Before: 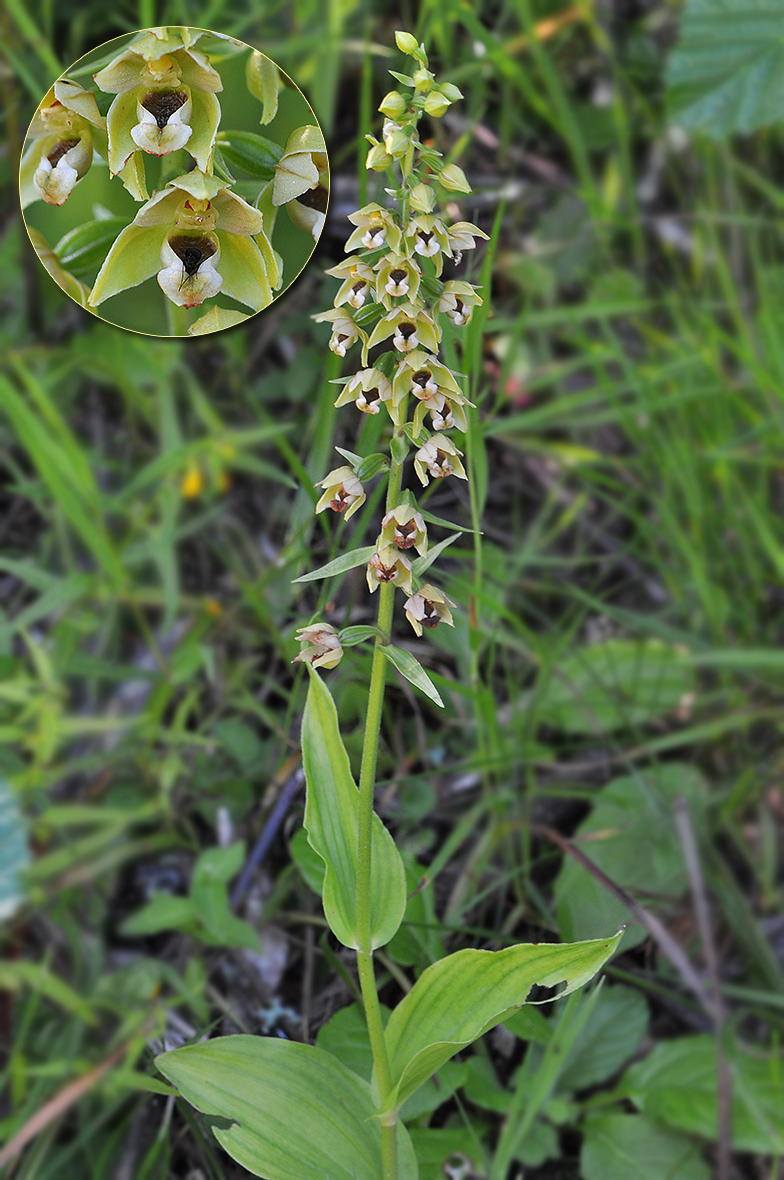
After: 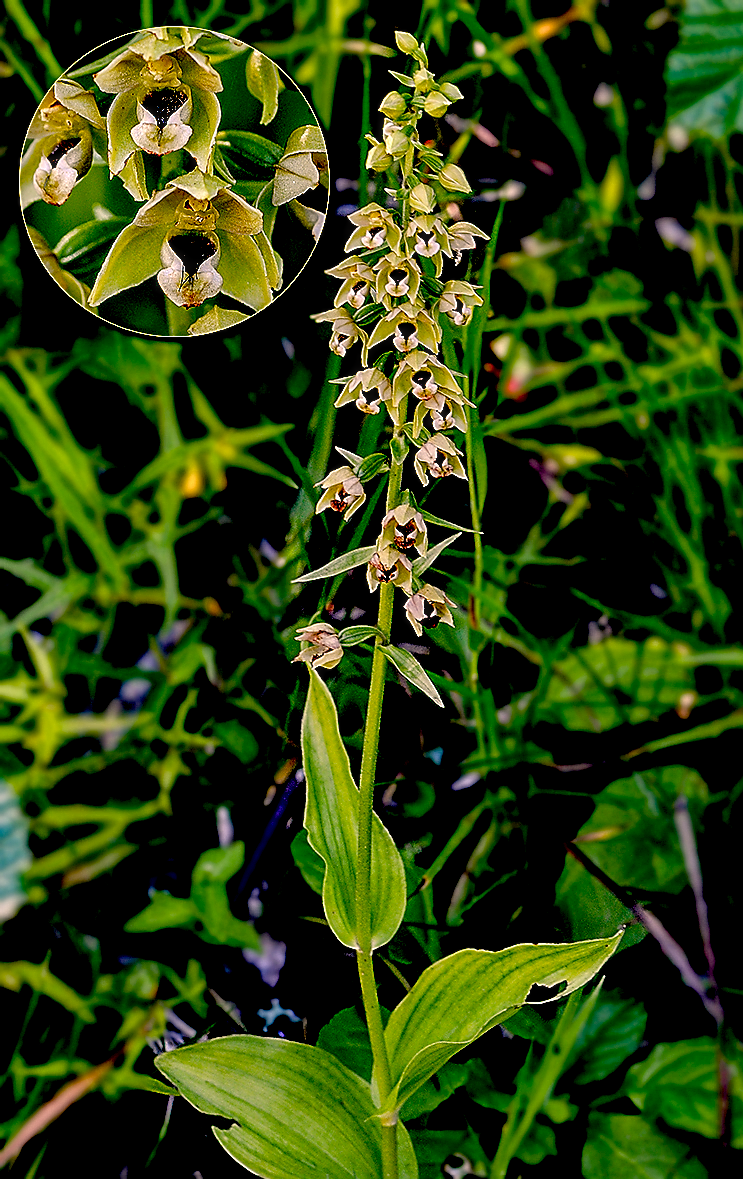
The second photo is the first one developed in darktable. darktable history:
color balance rgb: power › hue 61.33°, highlights gain › chroma 2.268%, highlights gain › hue 74.93°, perceptual saturation grading › global saturation 20%, perceptual saturation grading › highlights -49.745%, perceptual saturation grading › shadows 25.468%, global vibrance 20%
exposure: black level correction 0.098, exposure -0.085 EV, compensate highlight preservation false
sharpen: radius 1.366, amount 1.241, threshold 0.721
crop and rotate: left 0%, right 5.122%
local contrast: detail 160%
color correction: highlights a* 11.64, highlights b* 11.6
